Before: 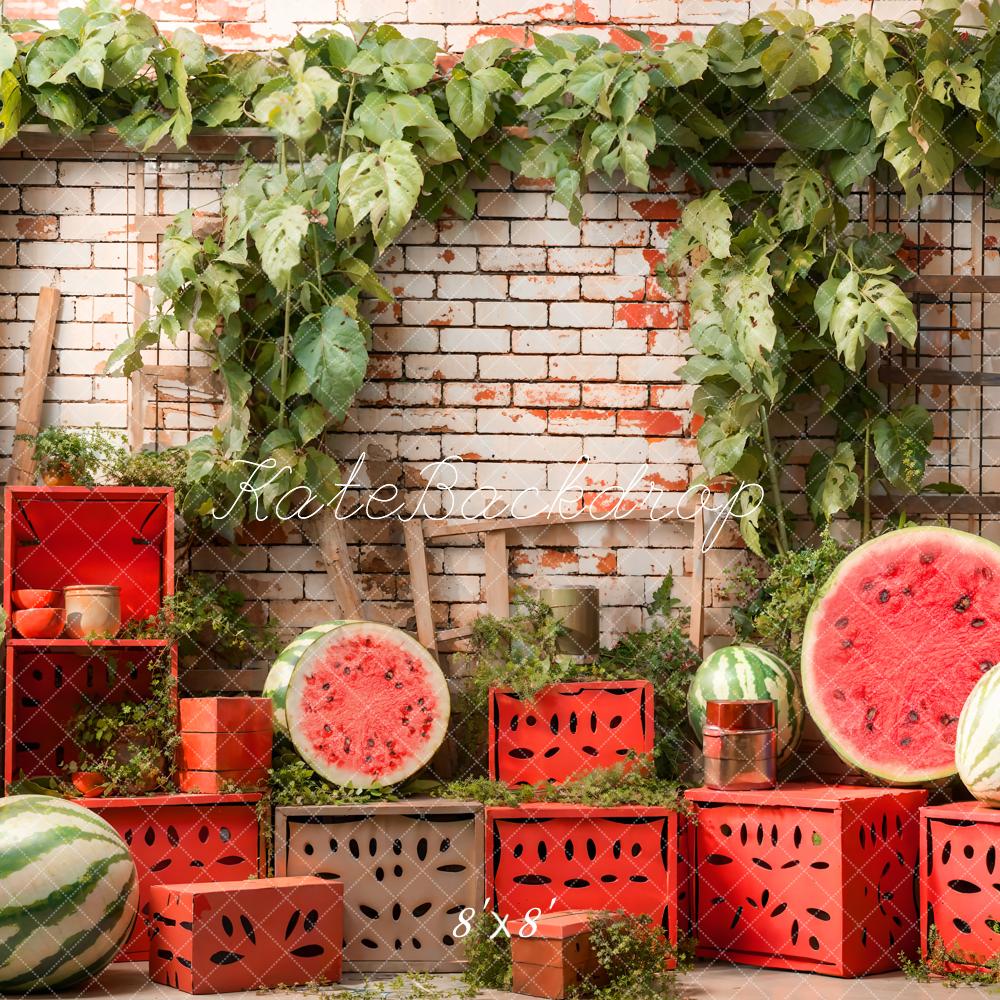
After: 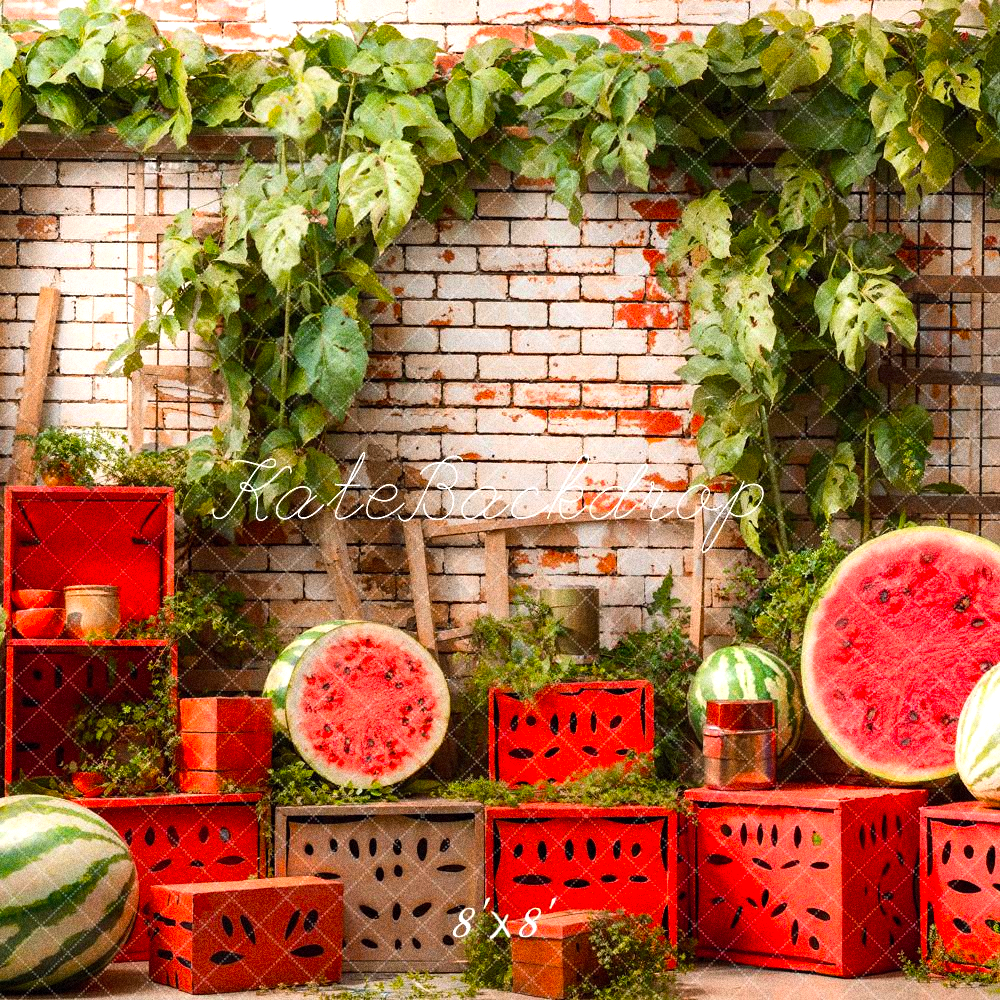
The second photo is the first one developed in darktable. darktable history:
grain: coarseness 14.49 ISO, strength 48.04%, mid-tones bias 35%
color balance: lift [1, 1.001, 0.999, 1.001], gamma [1, 1.004, 1.007, 0.993], gain [1, 0.991, 0.987, 1.013], contrast 10%, output saturation 120%
